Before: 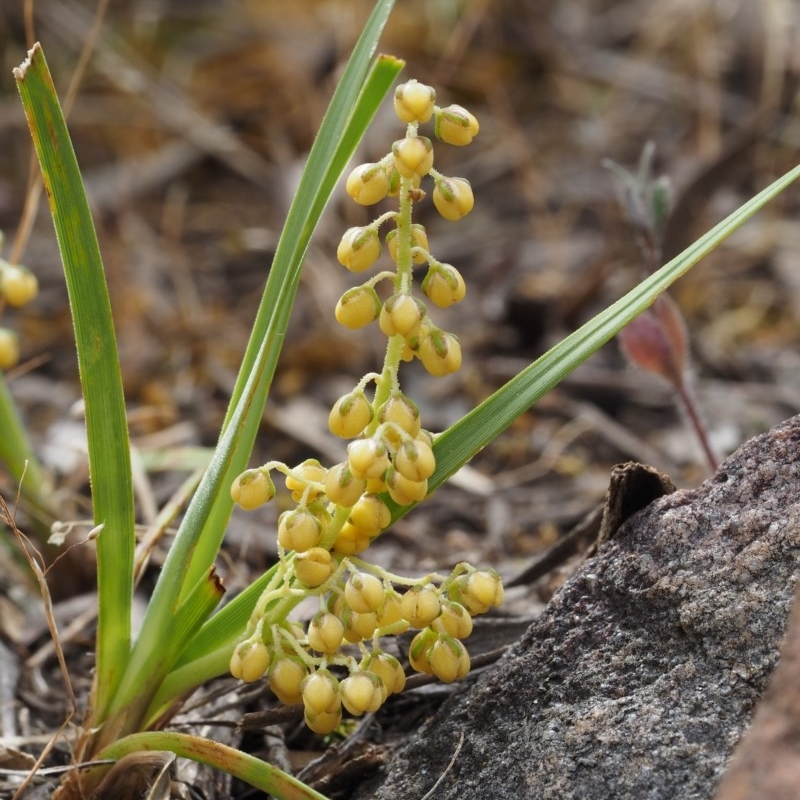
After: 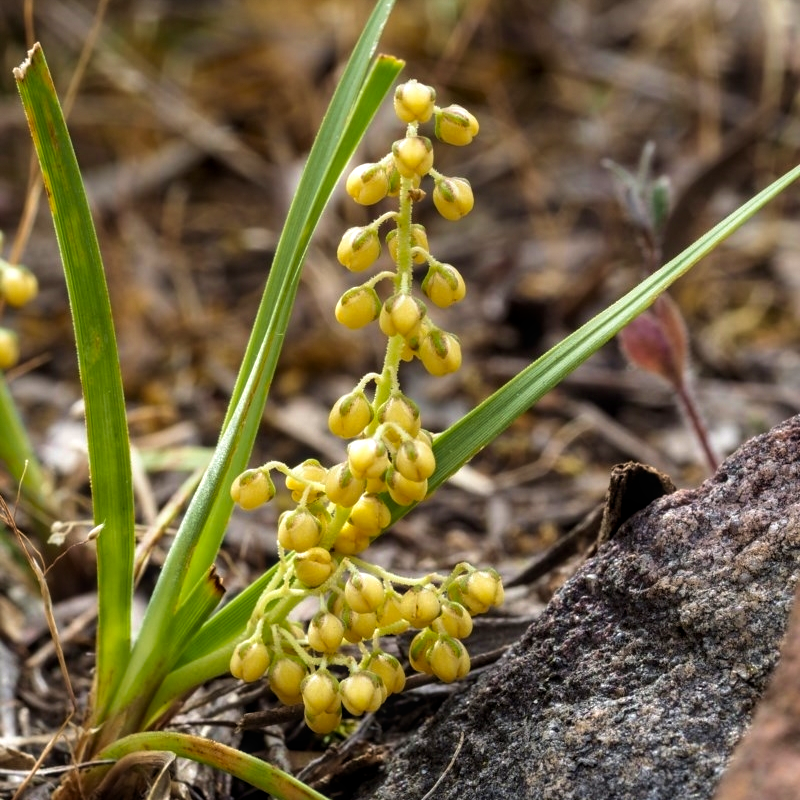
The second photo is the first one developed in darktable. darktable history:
color balance rgb: global offset › luminance -0.504%, perceptual saturation grading › global saturation 0.29%, global vibrance 25.011%, contrast 20.405%
velvia: on, module defaults
local contrast: detail 114%
